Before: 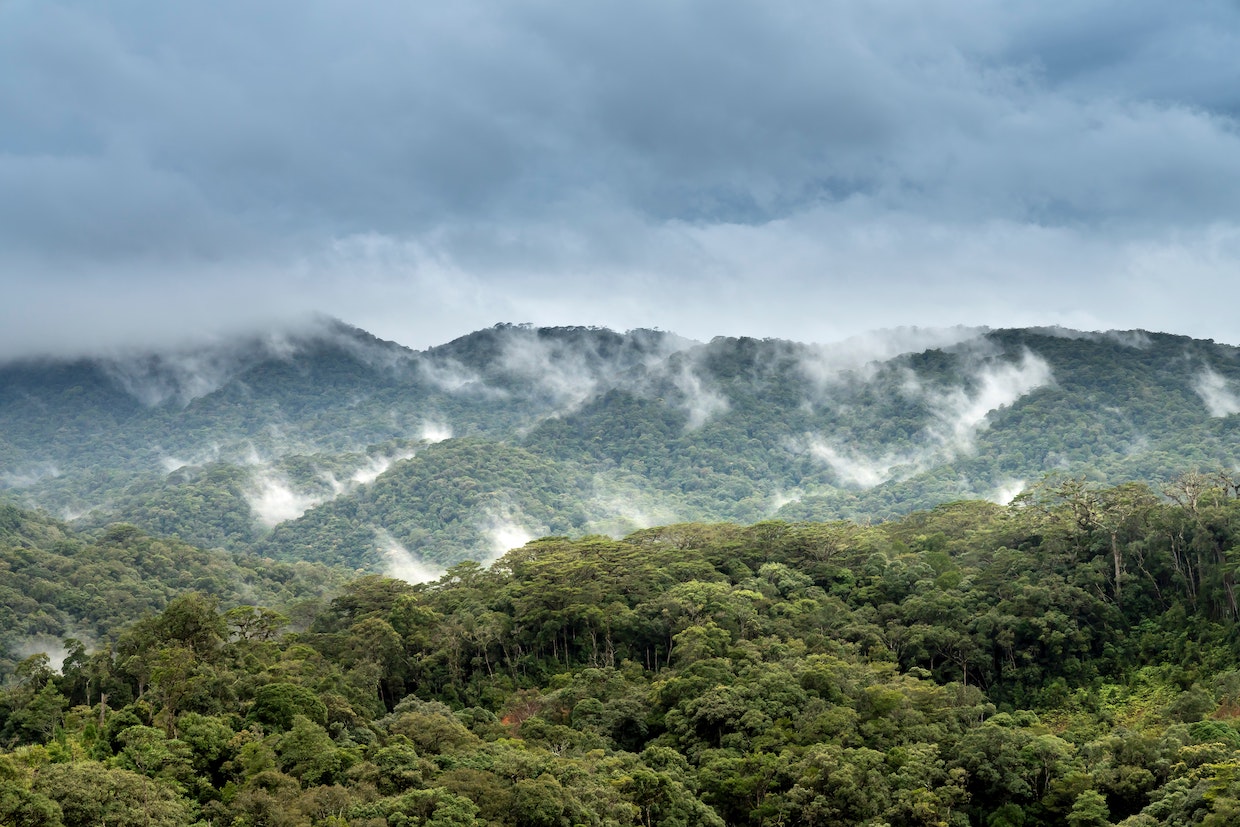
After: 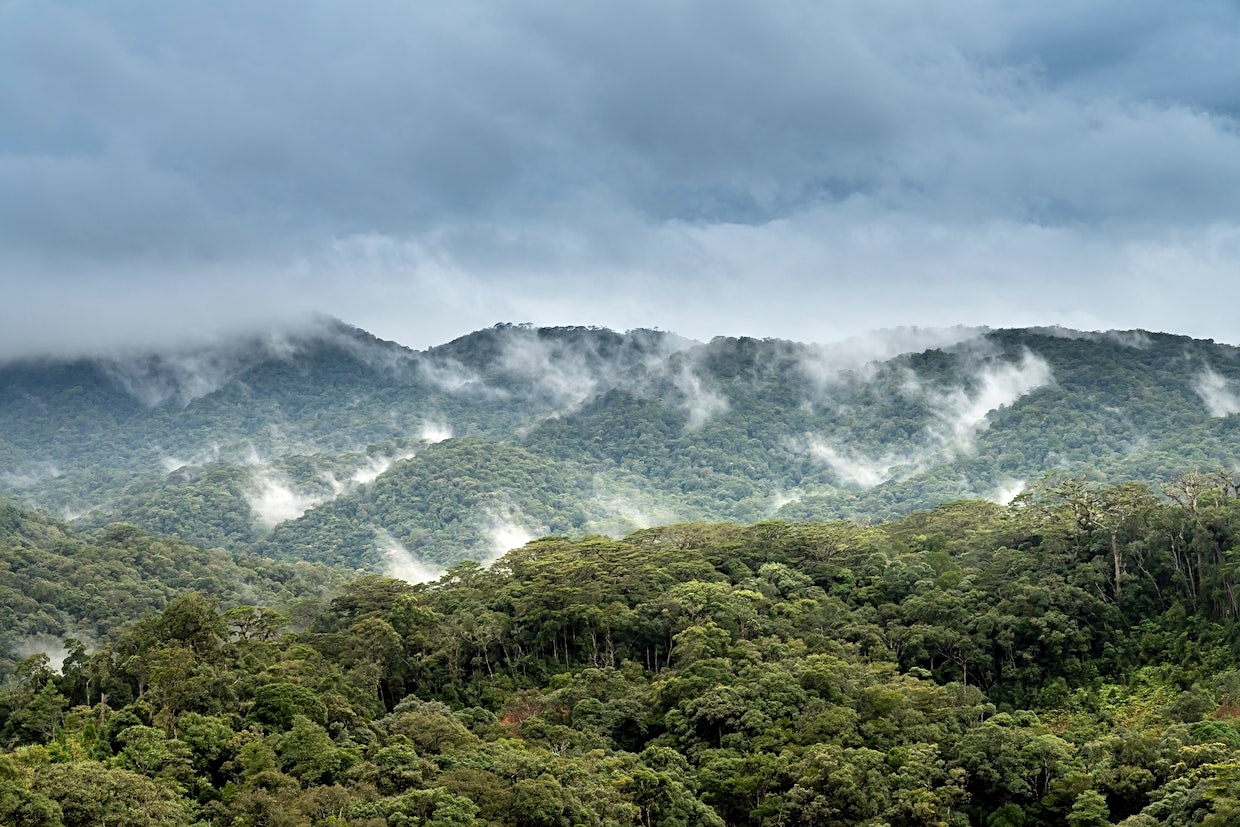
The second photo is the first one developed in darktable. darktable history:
sharpen: radius 2.508, amount 0.318
